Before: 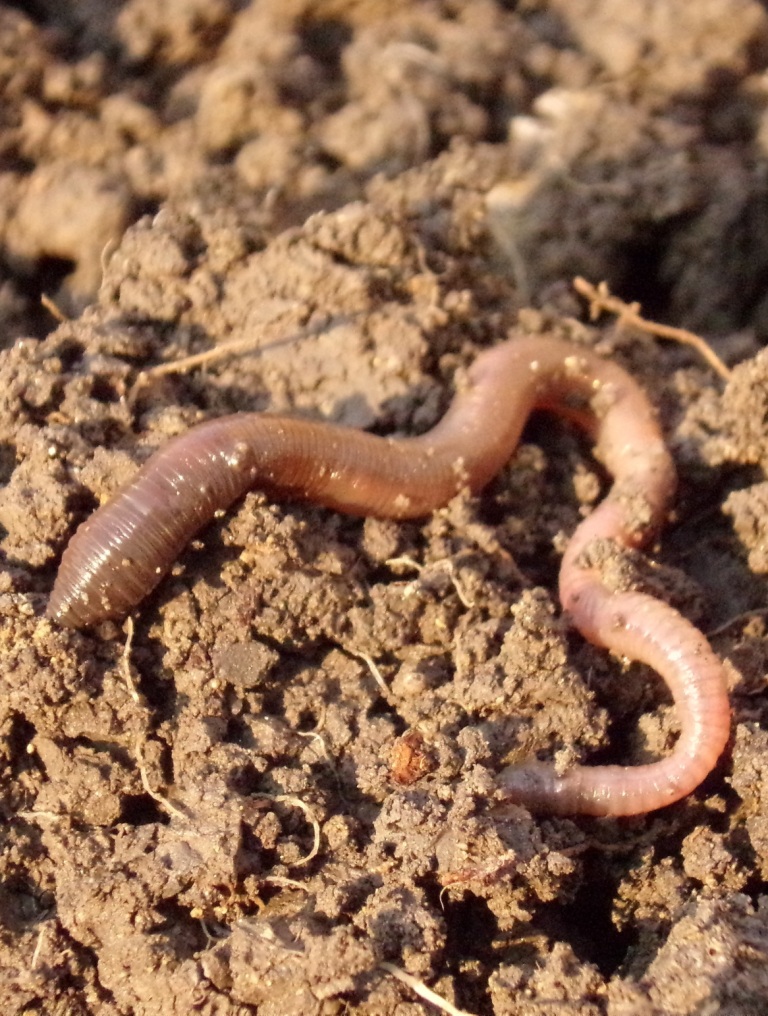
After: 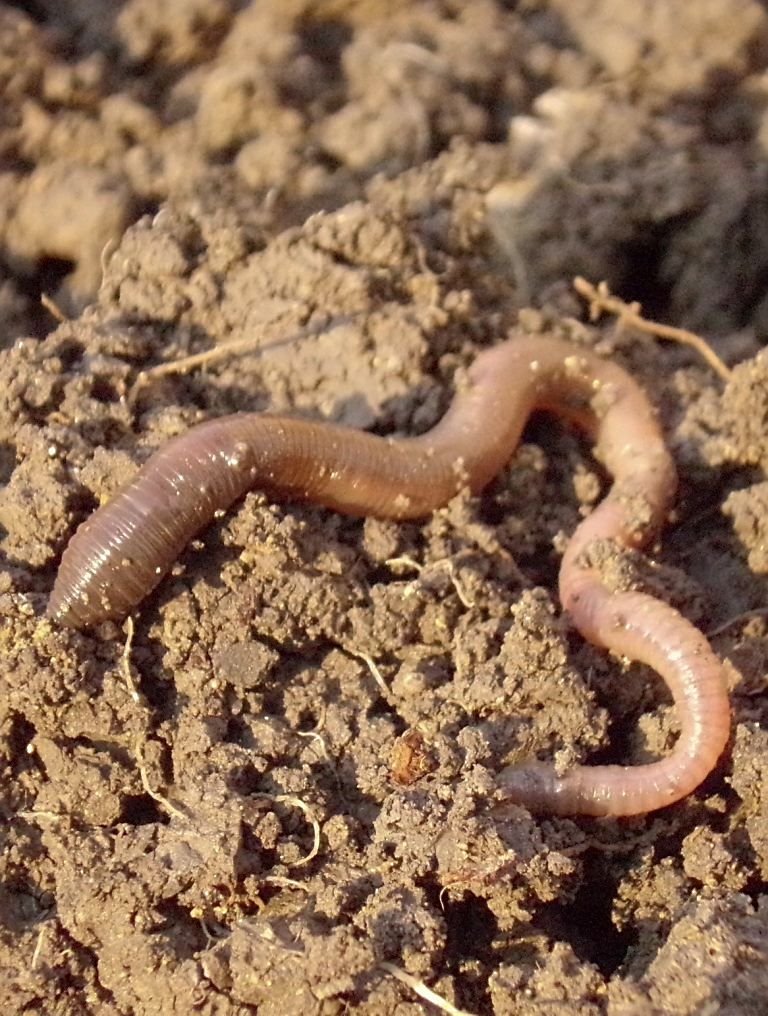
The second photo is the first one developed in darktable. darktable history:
sharpen: on, module defaults
shadows and highlights: highlights color adjustment 89.75%
color zones: curves: ch1 [(0.113, 0.438) (0.75, 0.5)]; ch2 [(0.12, 0.526) (0.75, 0.5)]
